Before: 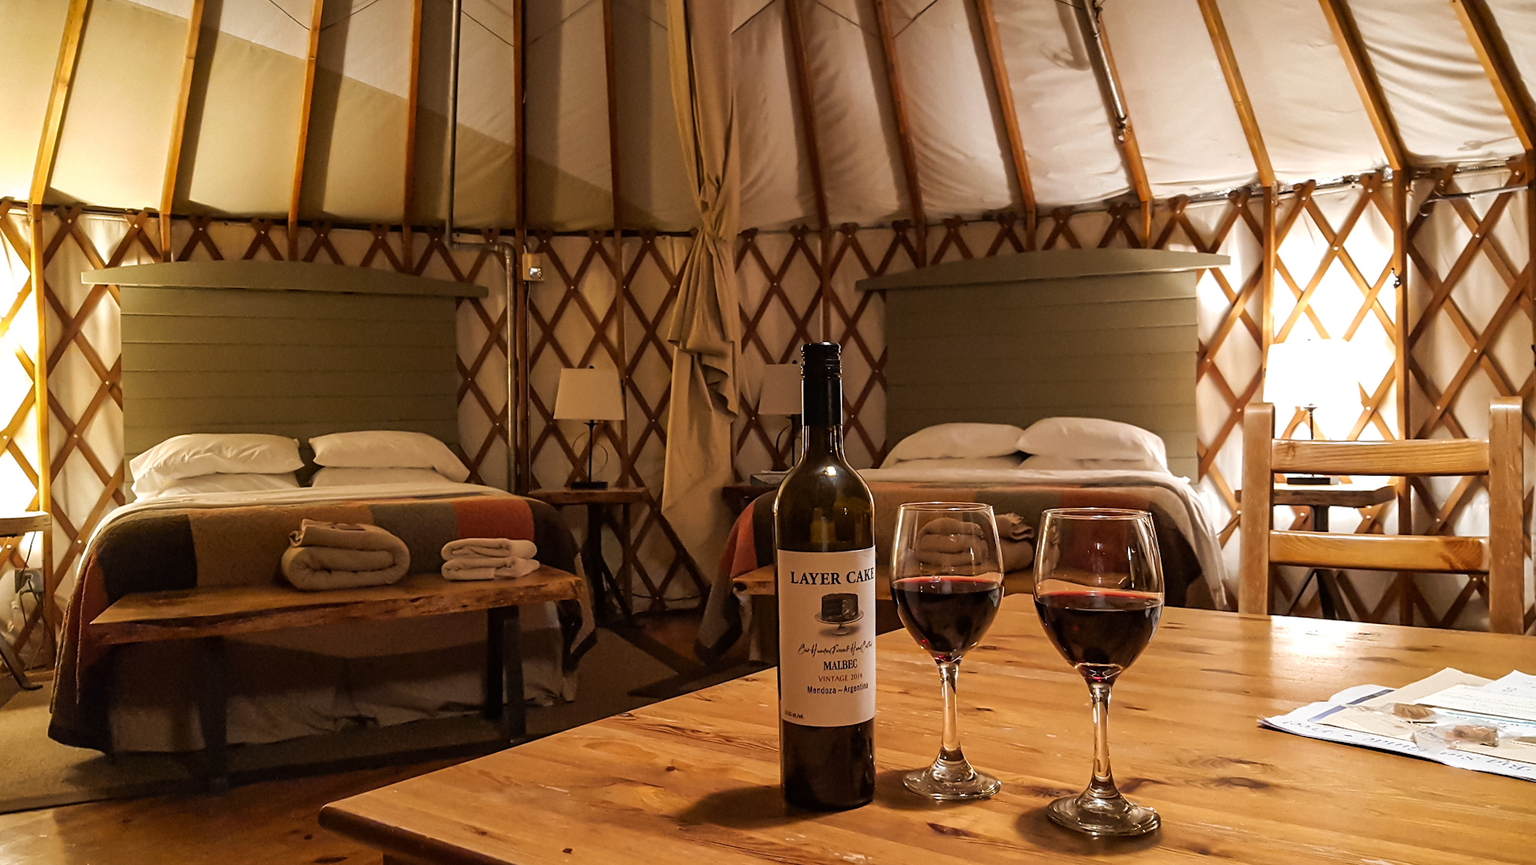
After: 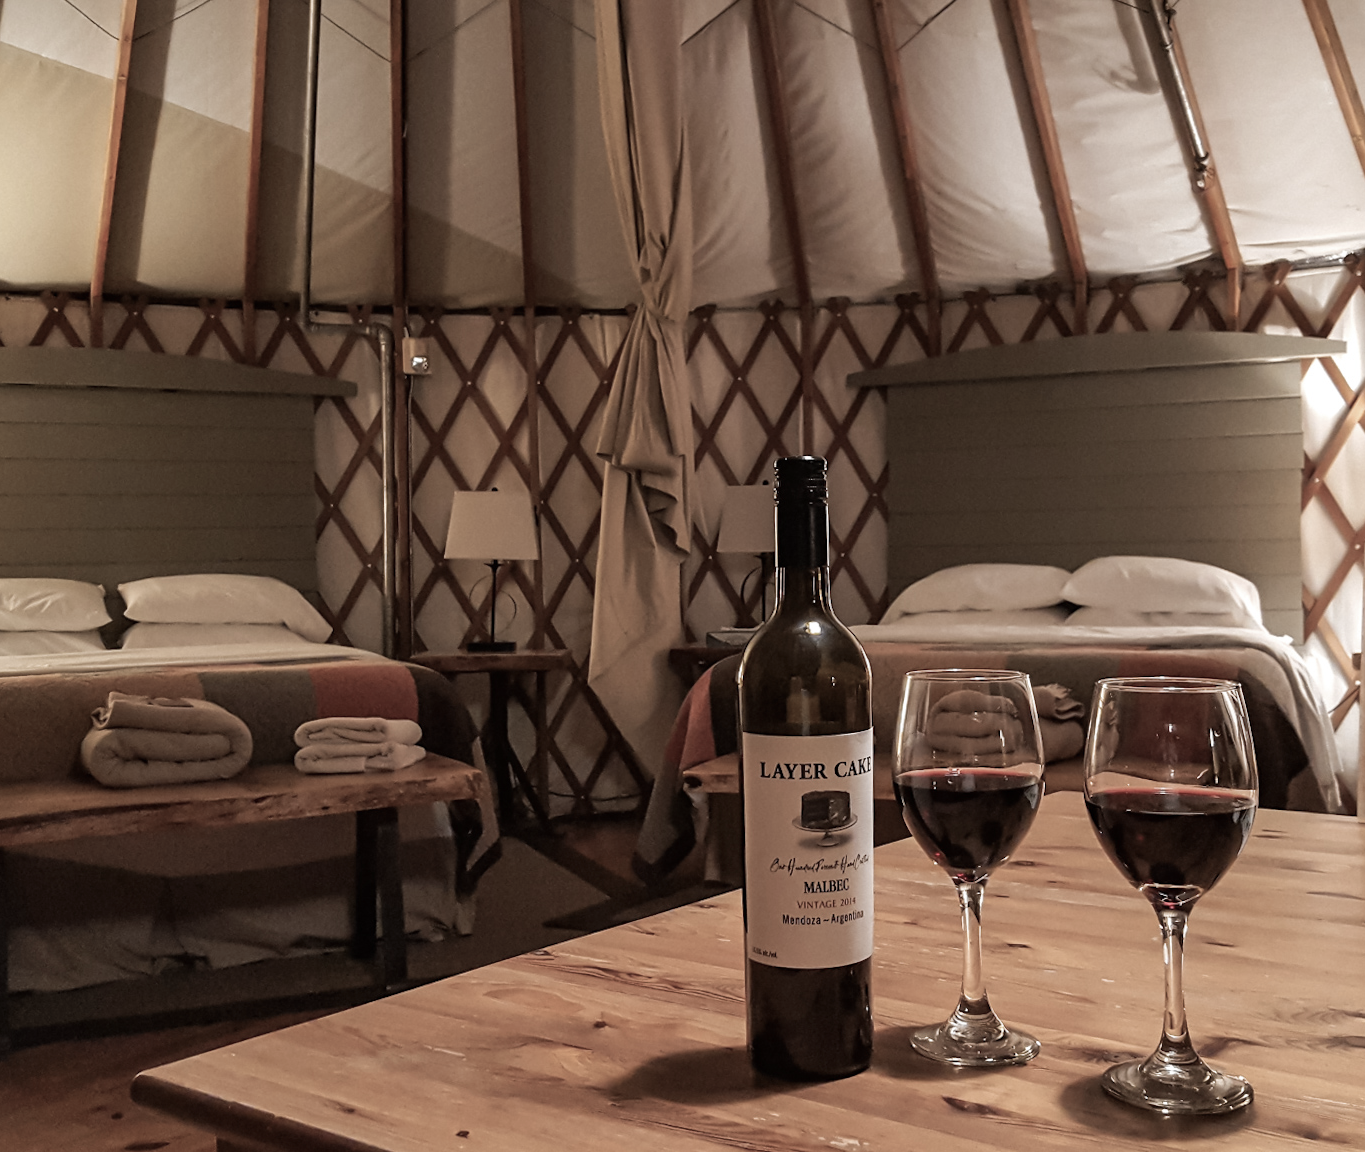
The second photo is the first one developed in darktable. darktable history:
crop and rotate: left 14.385%, right 18.948%
color balance rgb: linear chroma grading › global chroma -16.06%, perceptual saturation grading › global saturation -32.85%, global vibrance -23.56%
